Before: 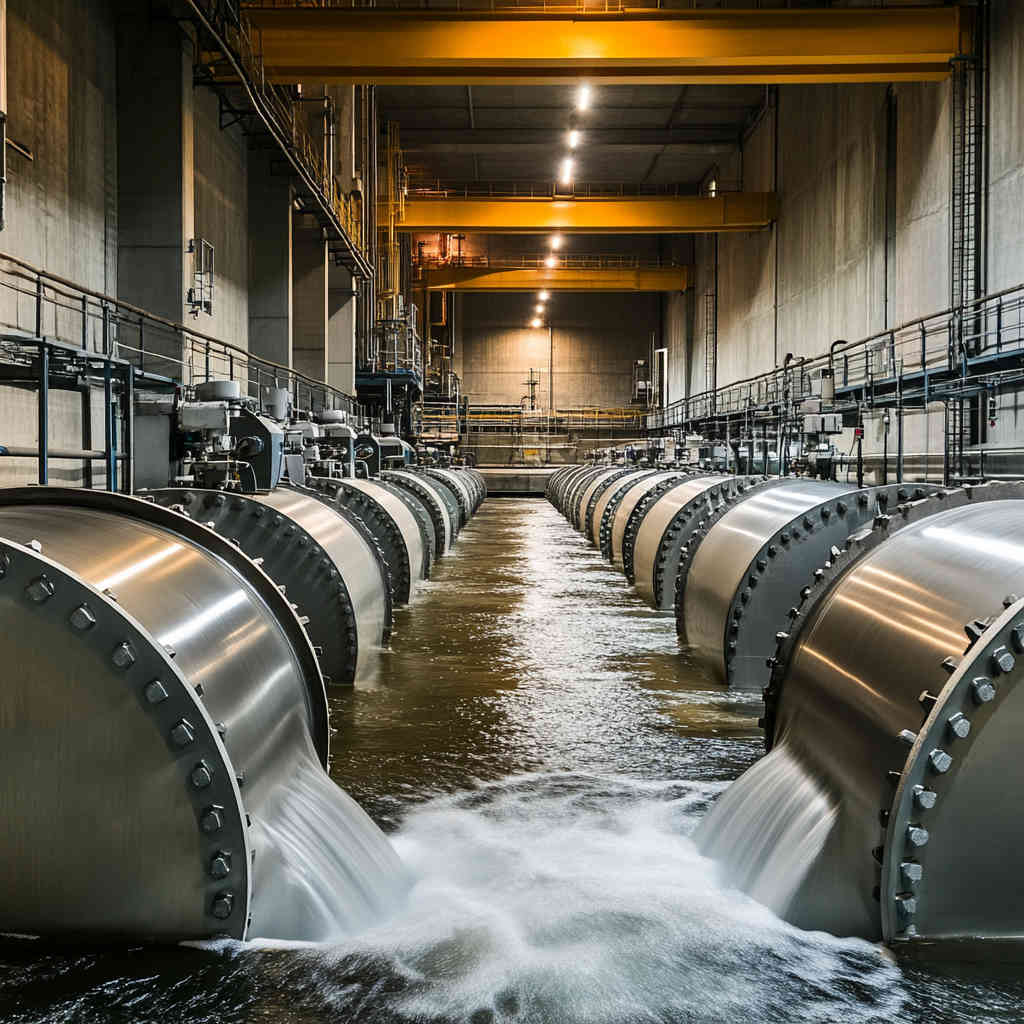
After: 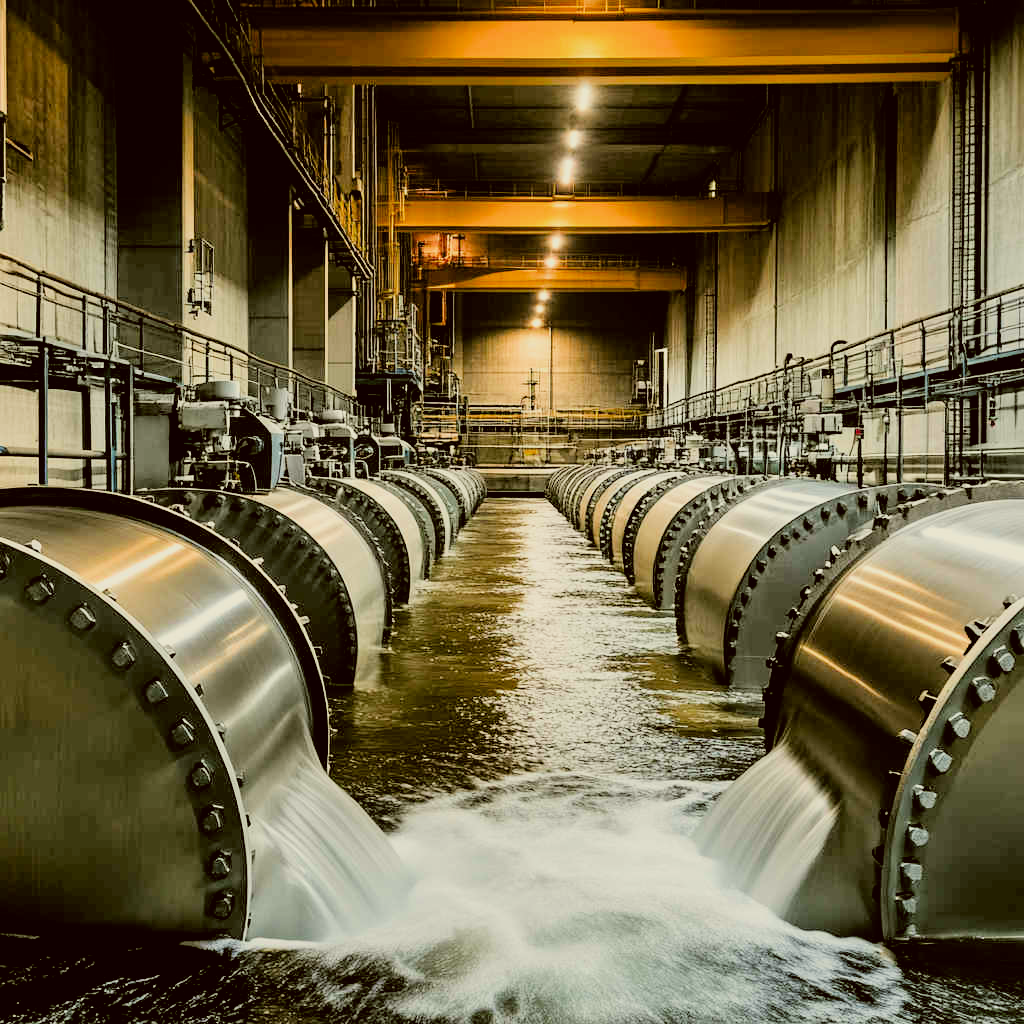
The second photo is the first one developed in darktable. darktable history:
exposure: exposure 0.556 EV, compensate highlight preservation false
filmic rgb: black relative exposure -4.58 EV, white relative exposure 4.8 EV, threshold 3 EV, hardness 2.36, latitude 36.07%, contrast 1.048, highlights saturation mix 1.32%, shadows ↔ highlights balance 1.25%, color science v4 (2020), enable highlight reconstruction true
color correction: highlights a* -1.43, highlights b* 10.12, shadows a* 0.395, shadows b* 19.35
